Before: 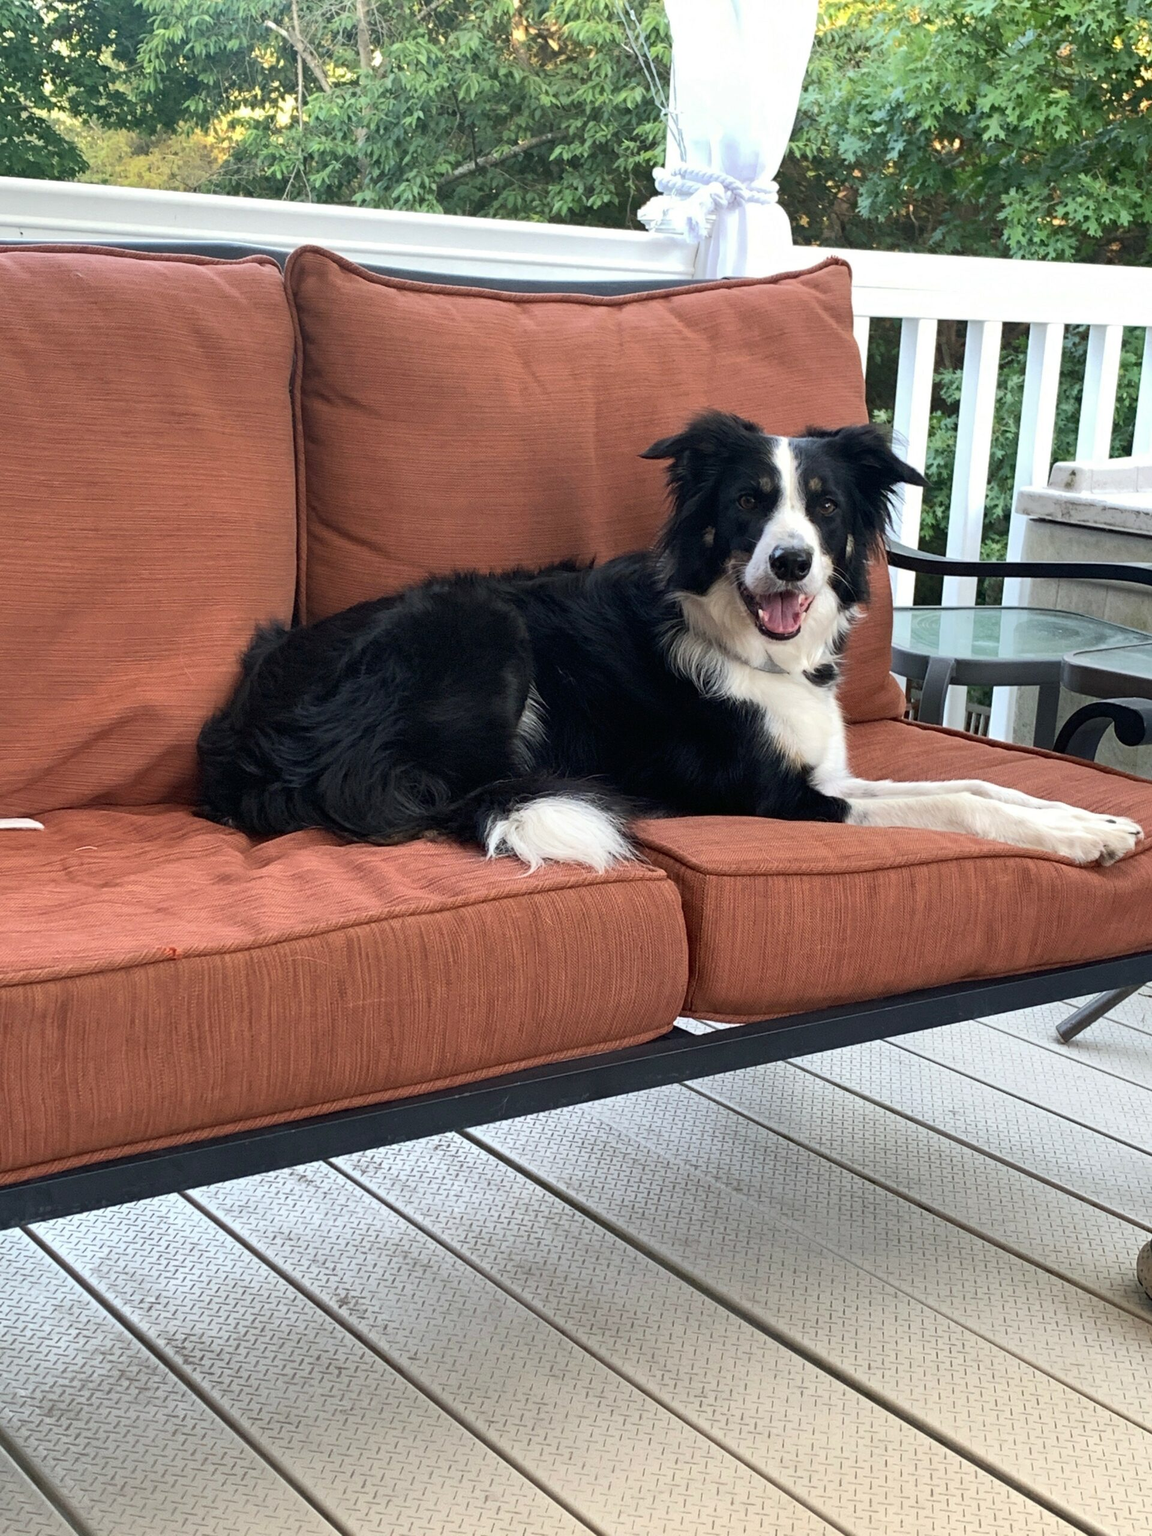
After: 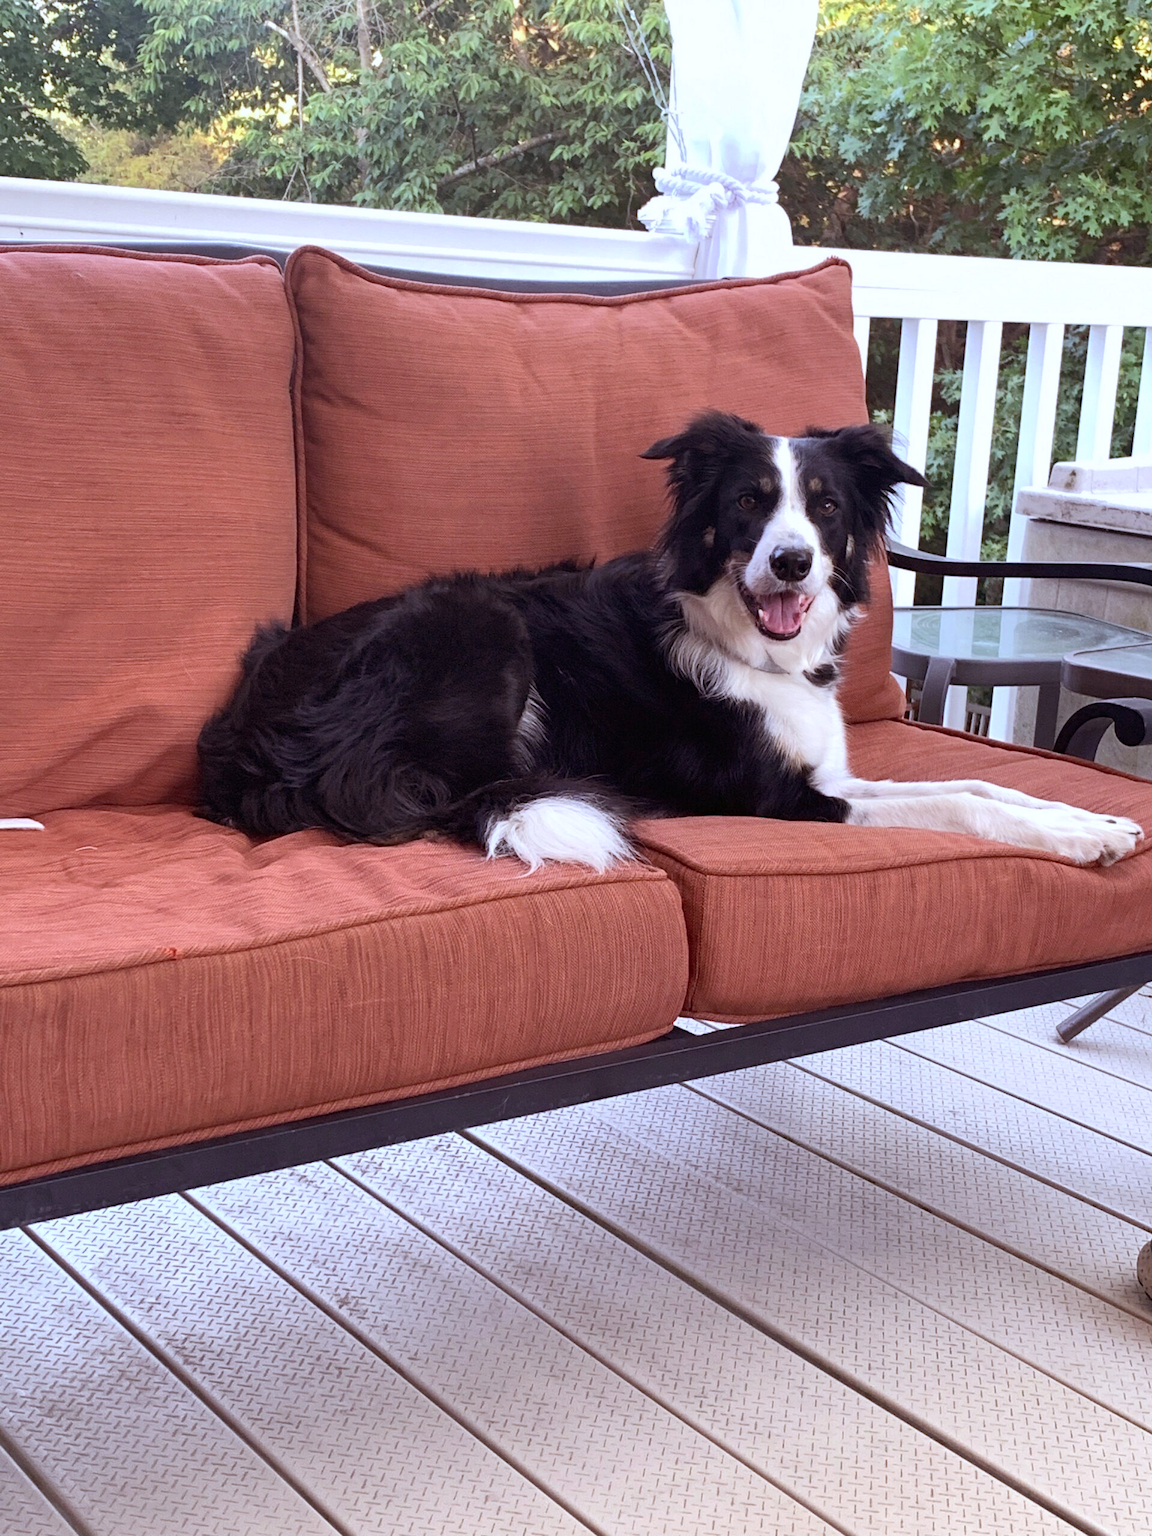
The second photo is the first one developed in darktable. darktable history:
white balance: red 0.984, blue 1.059
color calibration: illuminant as shot in camera, x 0.358, y 0.373, temperature 4628.91 K
rgb levels: mode RGB, independent channels, levels [[0, 0.474, 1], [0, 0.5, 1], [0, 0.5, 1]]
